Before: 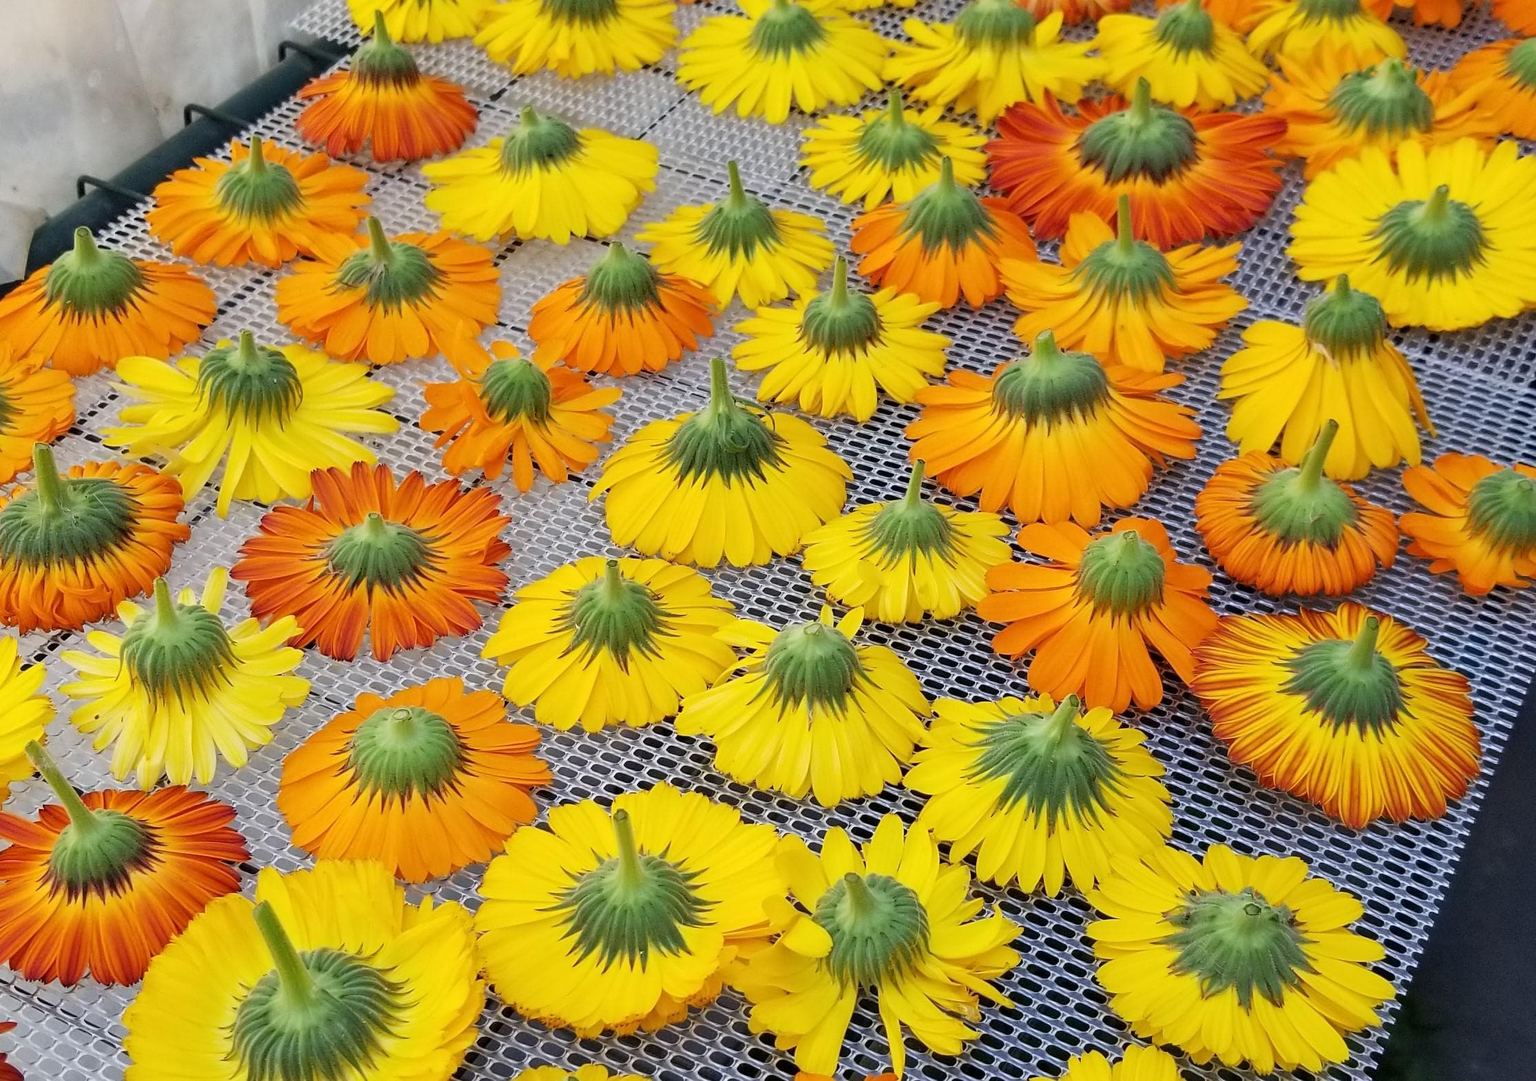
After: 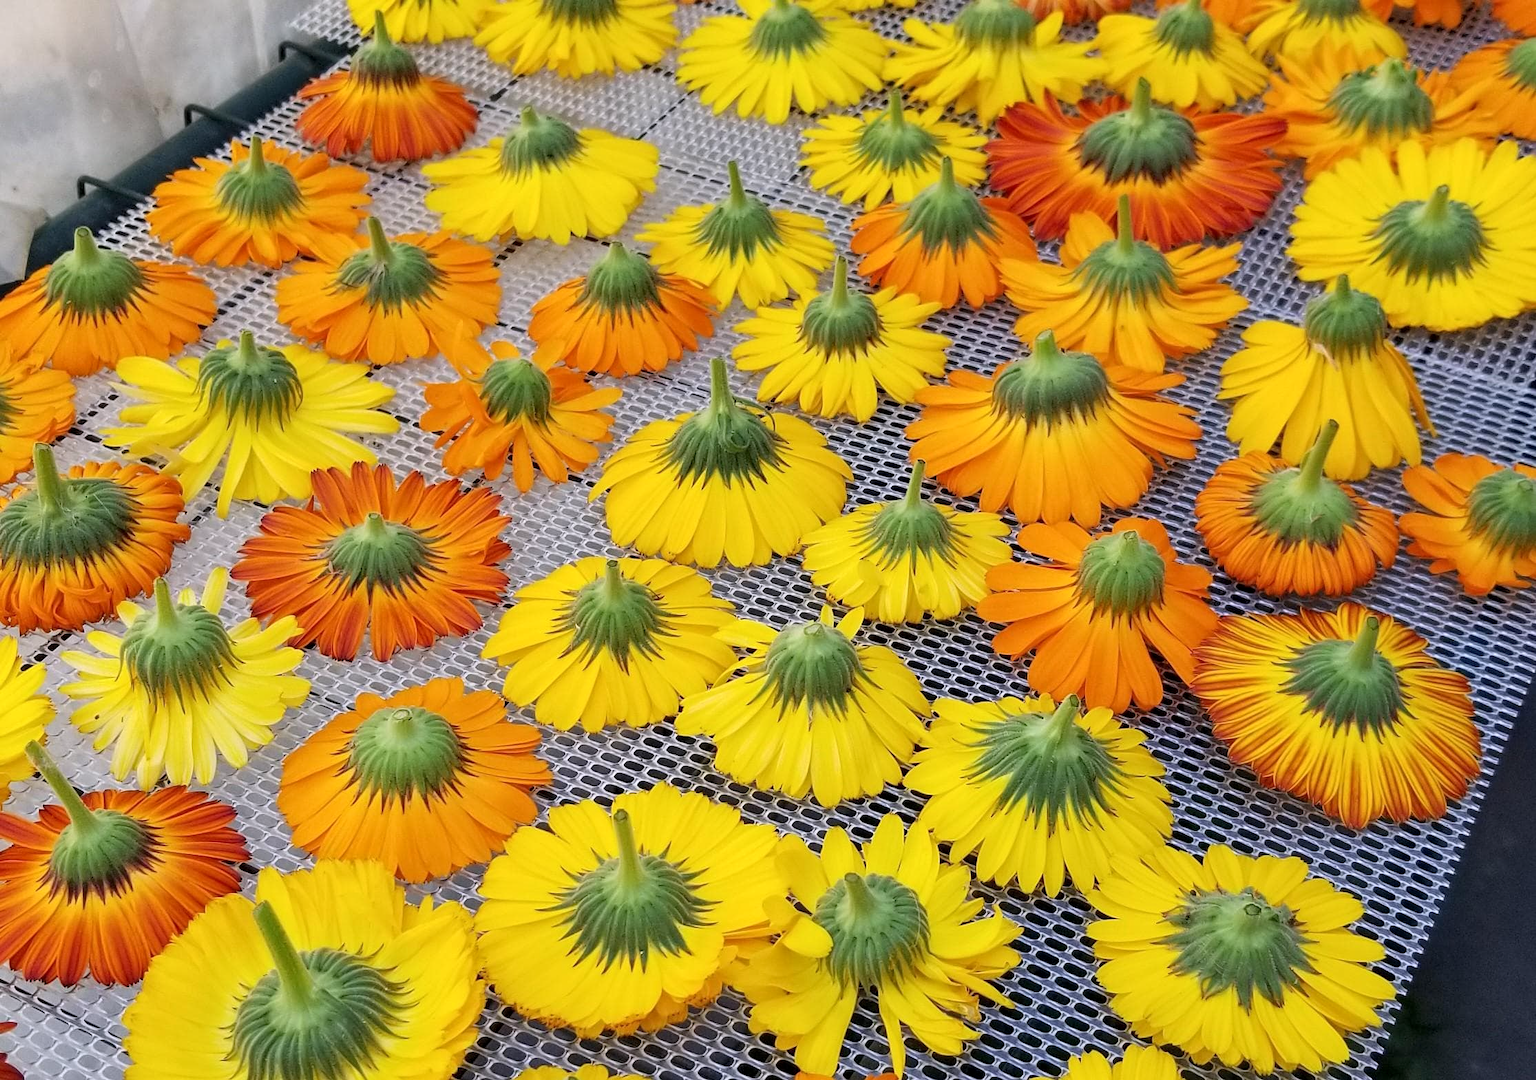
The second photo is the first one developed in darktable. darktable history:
white balance: red 1.009, blue 1.027
local contrast: highlights 100%, shadows 100%, detail 120%, midtone range 0.2
